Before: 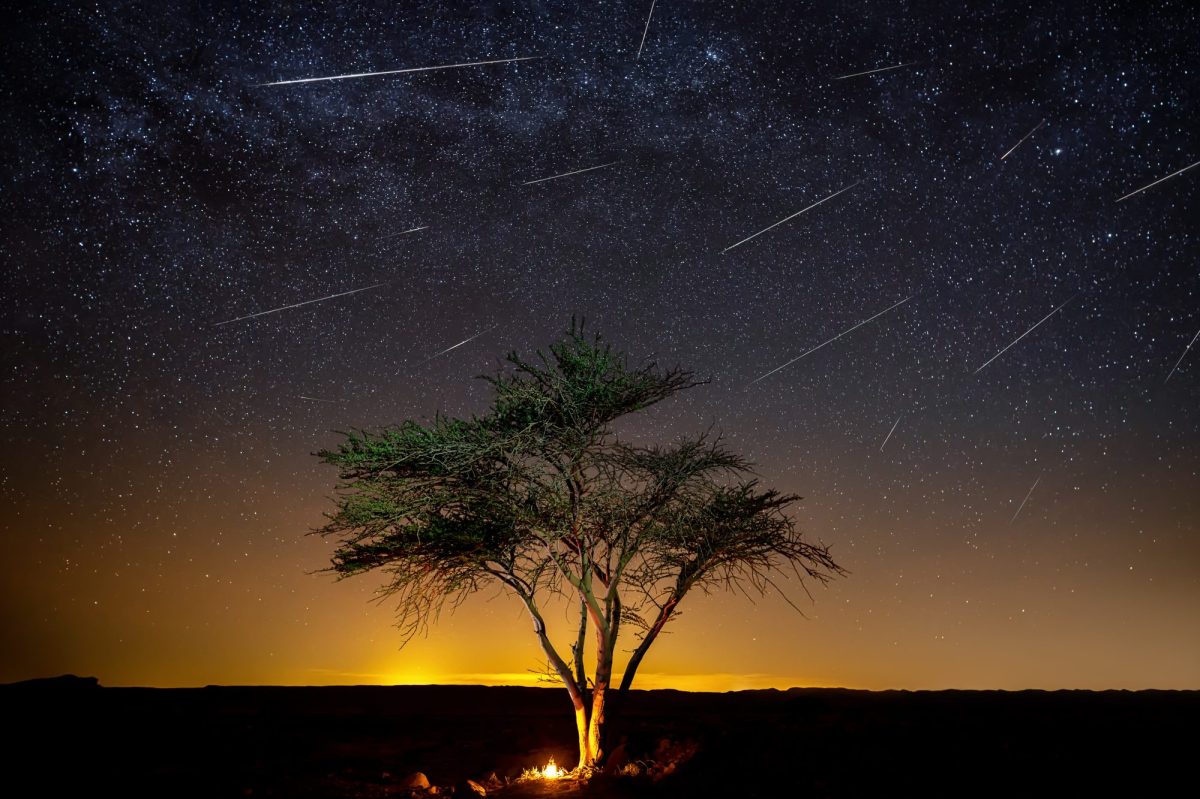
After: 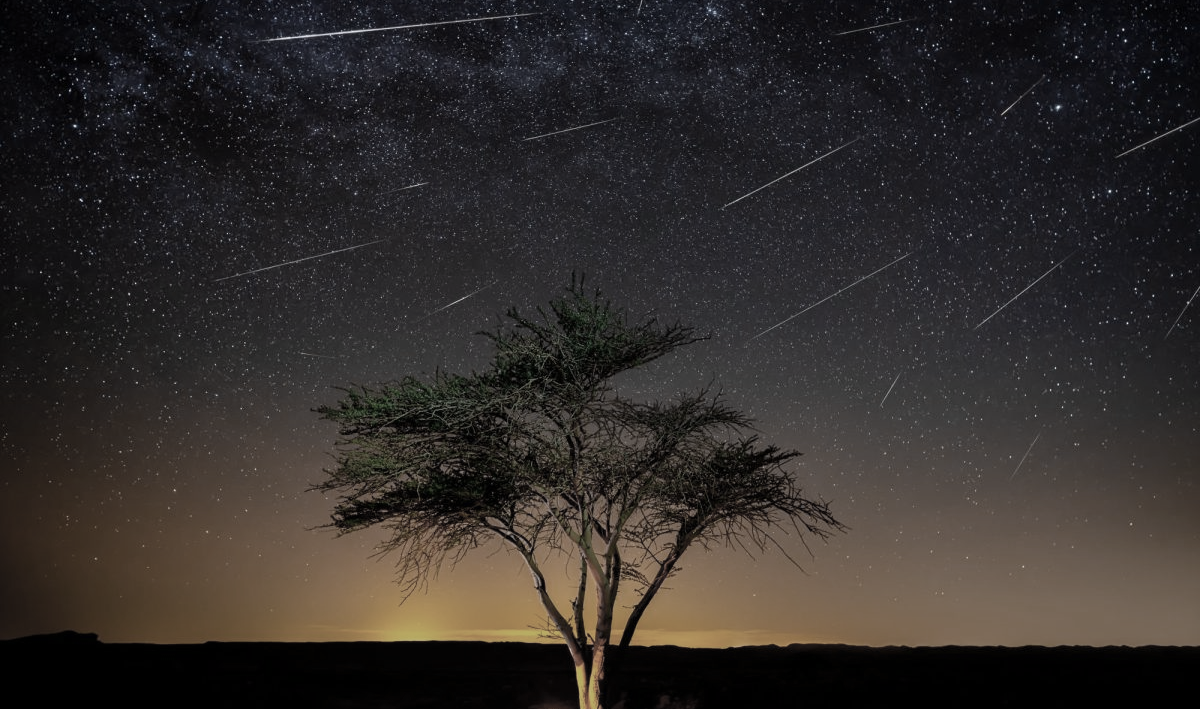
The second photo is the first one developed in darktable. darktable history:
crop and rotate: top 5.609%, bottom 5.609%
tone equalizer: on, module defaults
color zones: curves: ch0 [(0, 0.487) (0.241, 0.395) (0.434, 0.373) (0.658, 0.412) (0.838, 0.487)]; ch1 [(0, 0) (0.053, 0.053) (0.211, 0.202) (0.579, 0.259) (0.781, 0.241)]
exposure: compensate highlight preservation false
